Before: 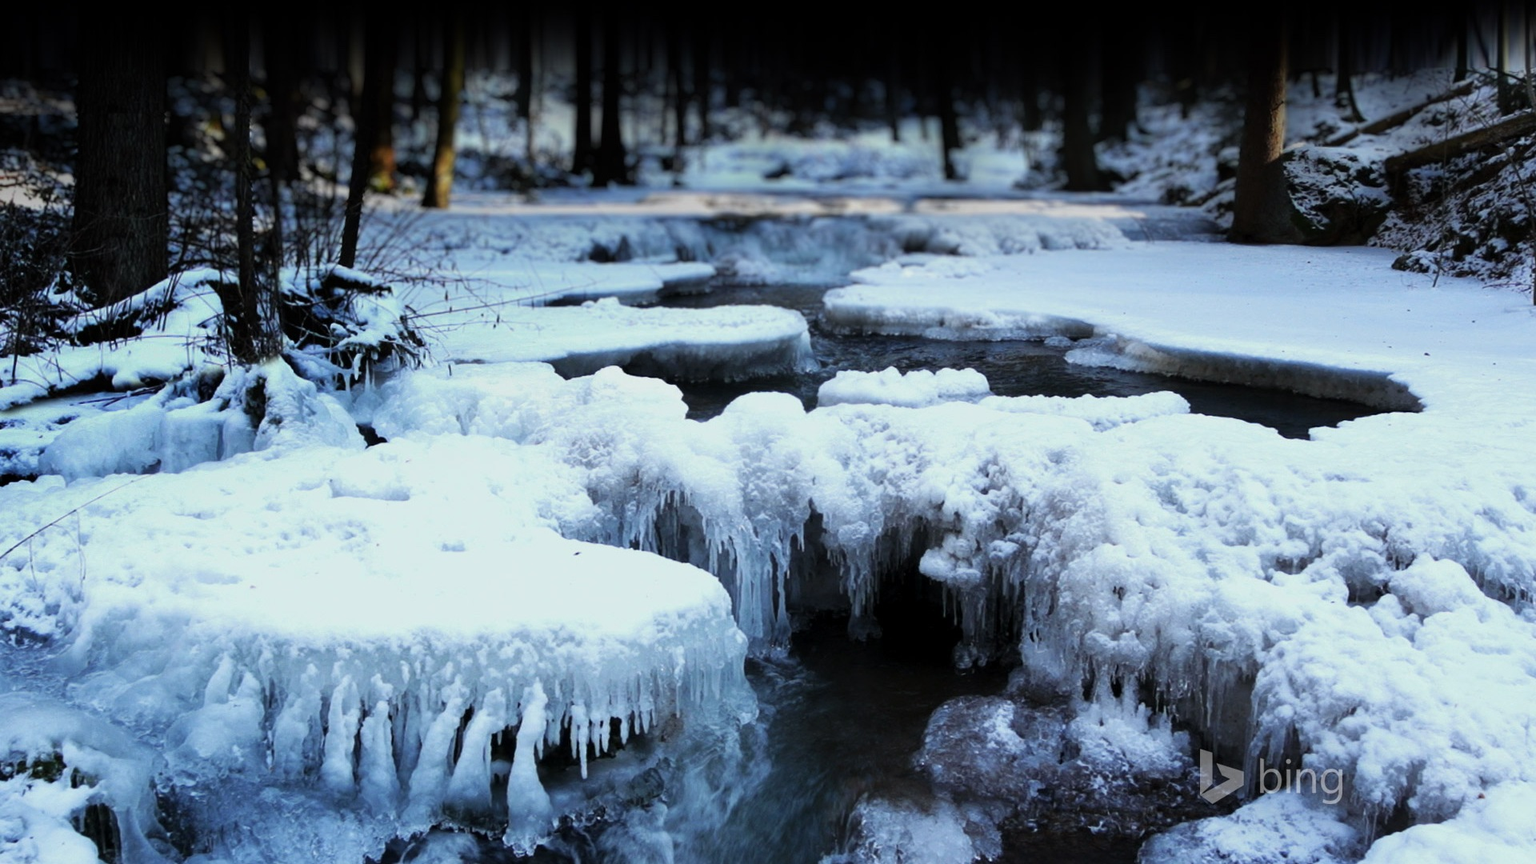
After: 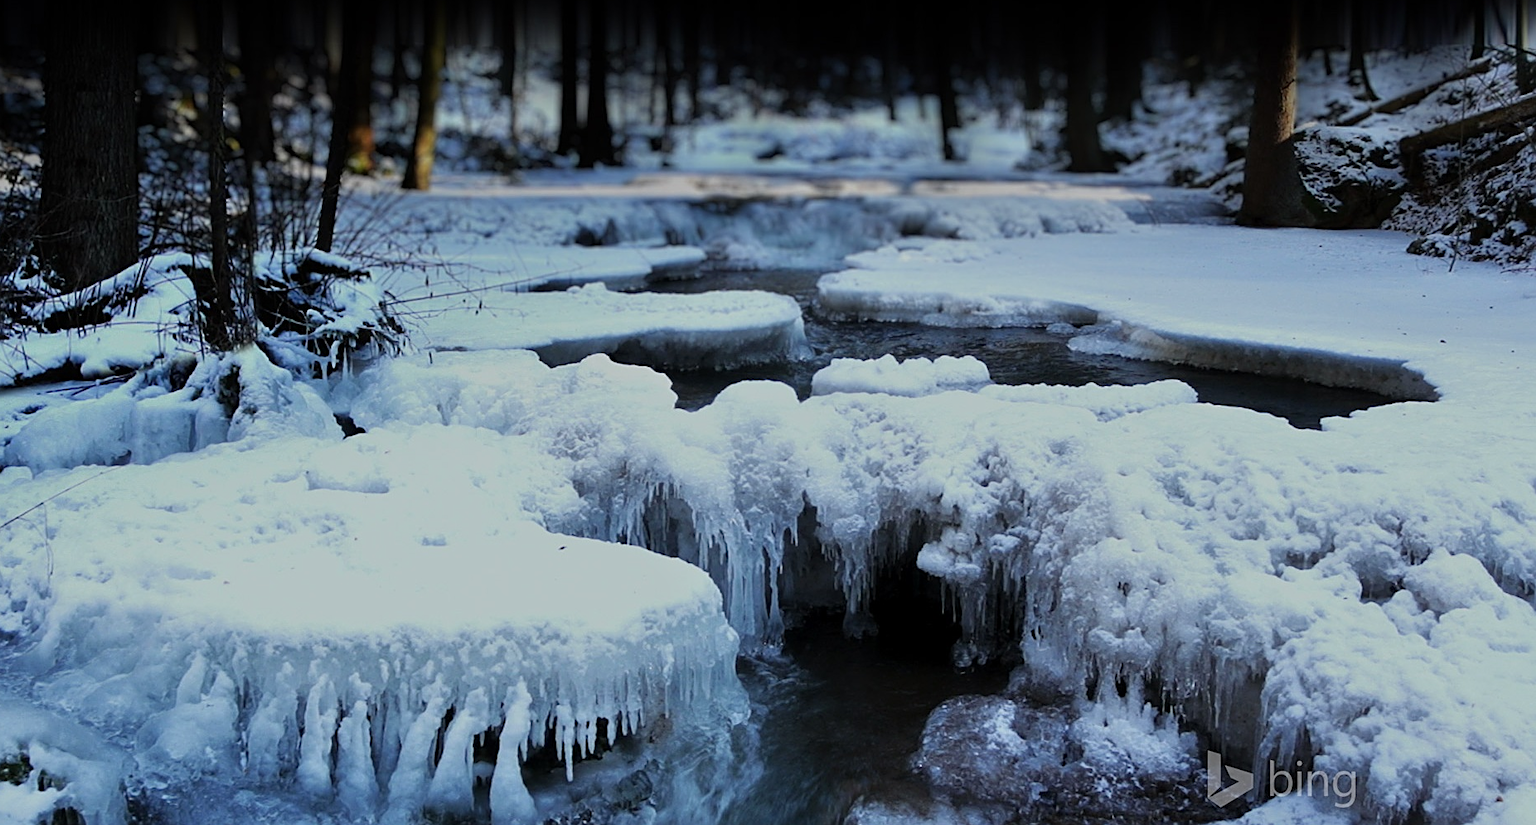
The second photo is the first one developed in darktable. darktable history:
crop: left 2.276%, top 2.879%, right 1.184%, bottom 4.851%
sharpen: on, module defaults
tone equalizer: -8 EV -0.001 EV, -7 EV 0.005 EV, -6 EV -0.031 EV, -5 EV 0.013 EV, -4 EV -0.012 EV, -3 EV 0.015 EV, -2 EV -0.057 EV, -1 EV -0.289 EV, +0 EV -0.588 EV
